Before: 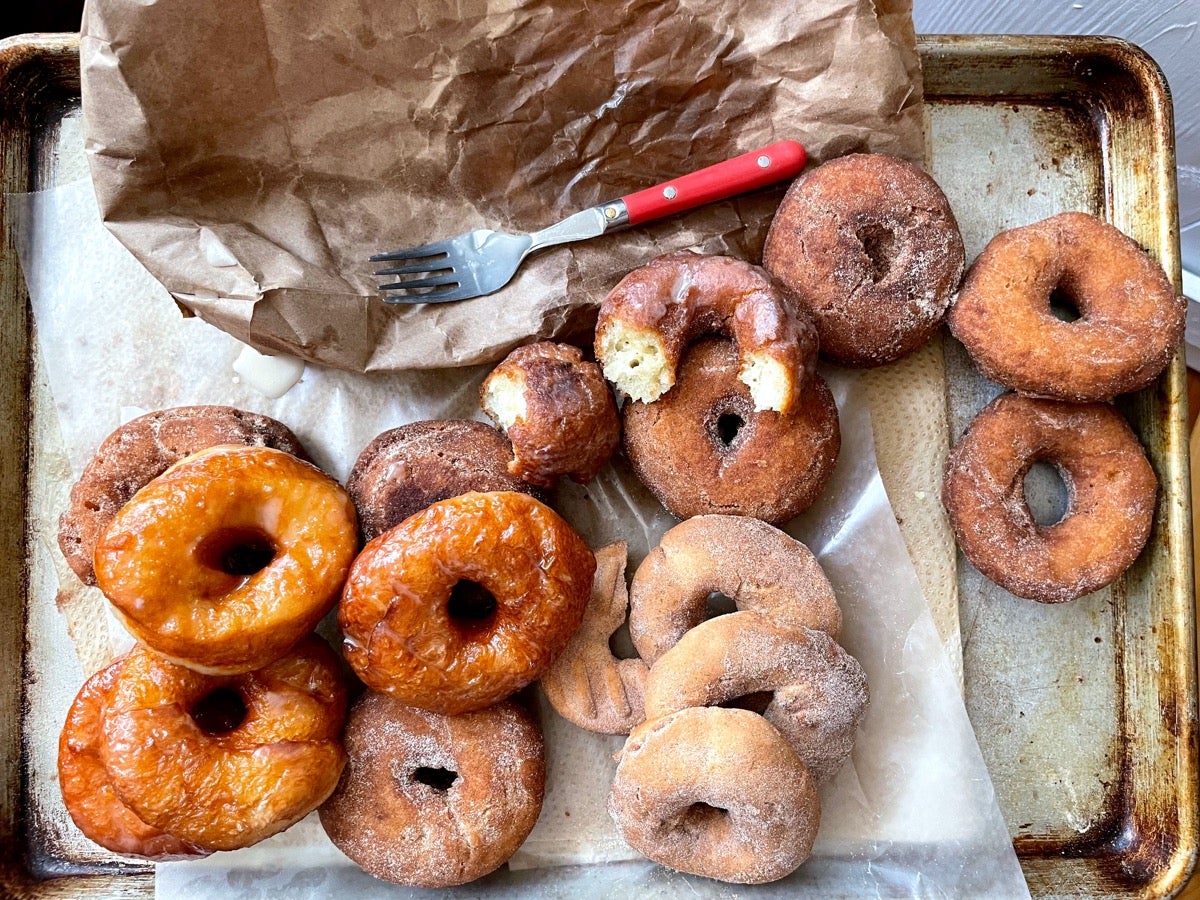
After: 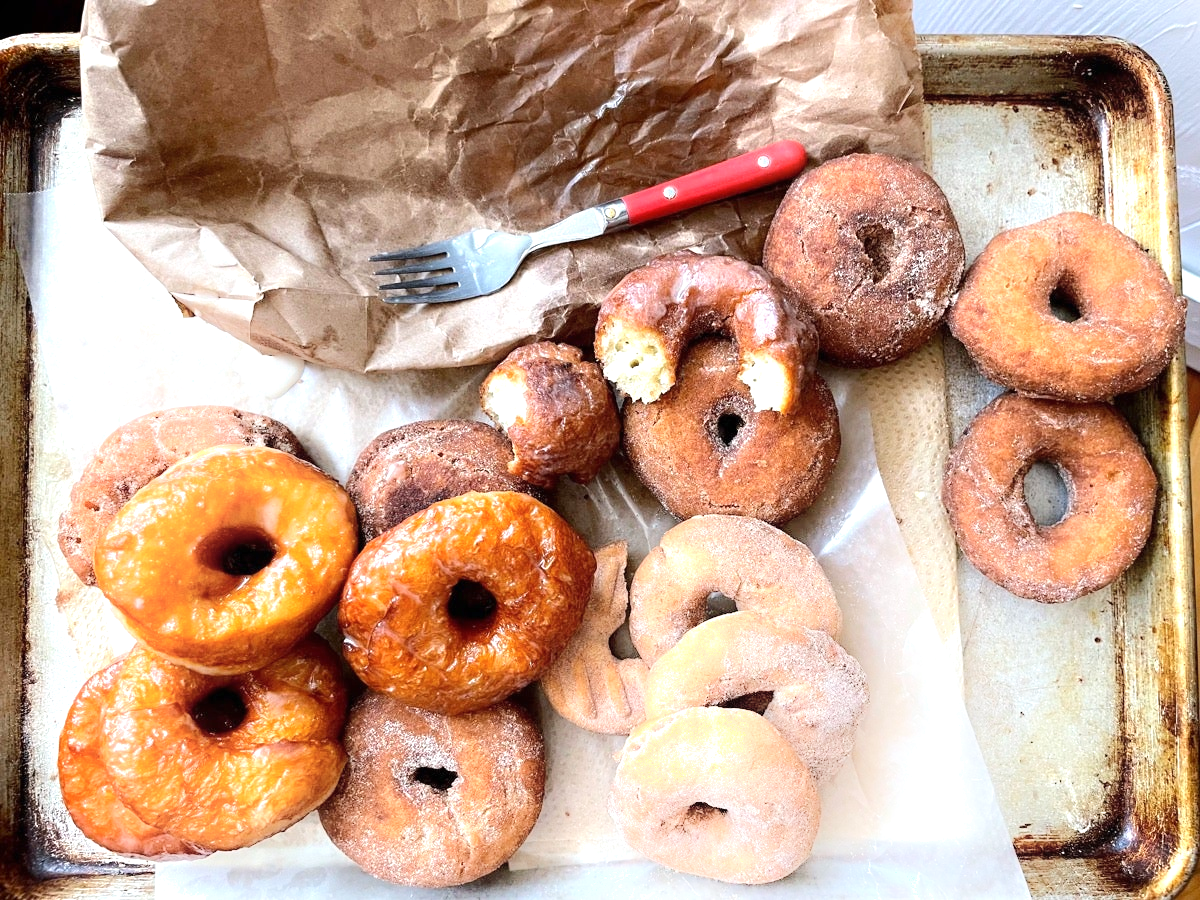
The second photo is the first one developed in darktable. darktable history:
shadows and highlights: shadows -89.31, highlights 89.5, soften with gaussian
exposure: black level correction 0, exposure 0.498 EV, compensate highlight preservation false
